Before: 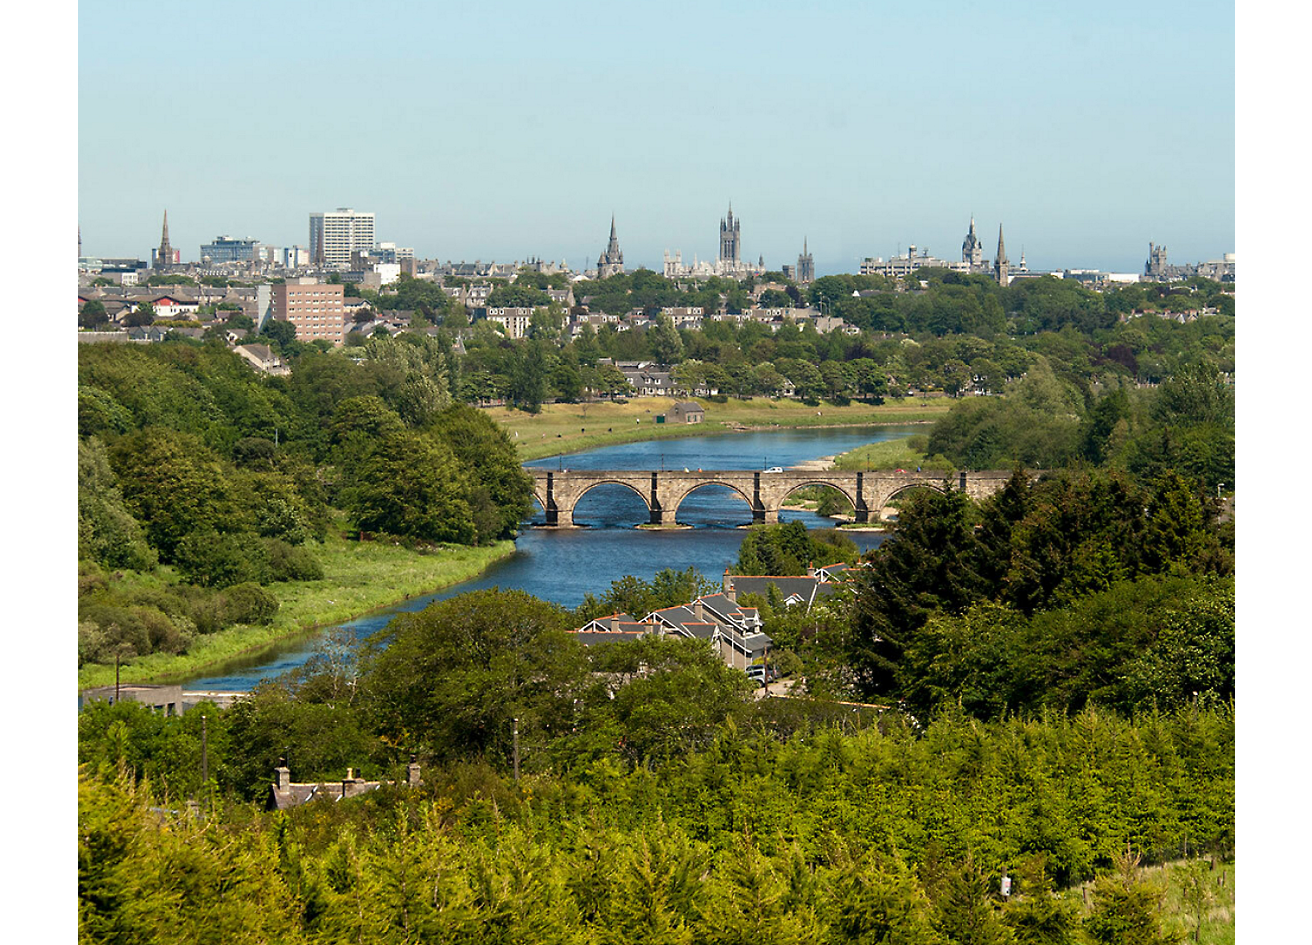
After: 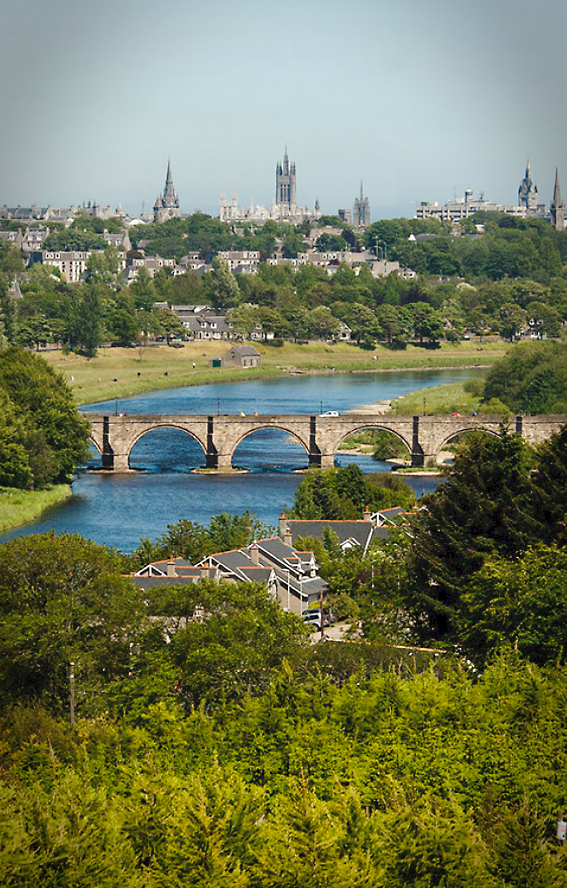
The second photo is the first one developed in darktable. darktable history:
crop: left 33.865%, top 5.999%, right 22.887%
tone curve: curves: ch0 [(0, 0) (0.003, 0.054) (0.011, 0.058) (0.025, 0.069) (0.044, 0.087) (0.069, 0.1) (0.1, 0.123) (0.136, 0.152) (0.177, 0.183) (0.224, 0.234) (0.277, 0.291) (0.335, 0.367) (0.399, 0.441) (0.468, 0.524) (0.543, 0.6) (0.623, 0.673) (0.709, 0.744) (0.801, 0.812) (0.898, 0.89) (1, 1)], preserve colors none
vignetting: saturation -0.025, automatic ratio true, dithering 8-bit output
